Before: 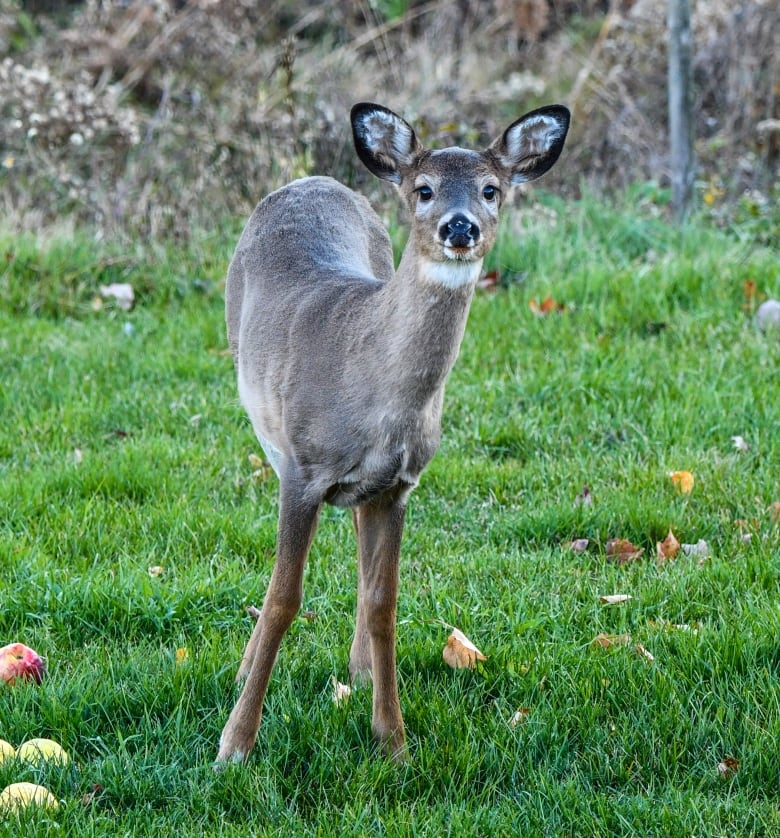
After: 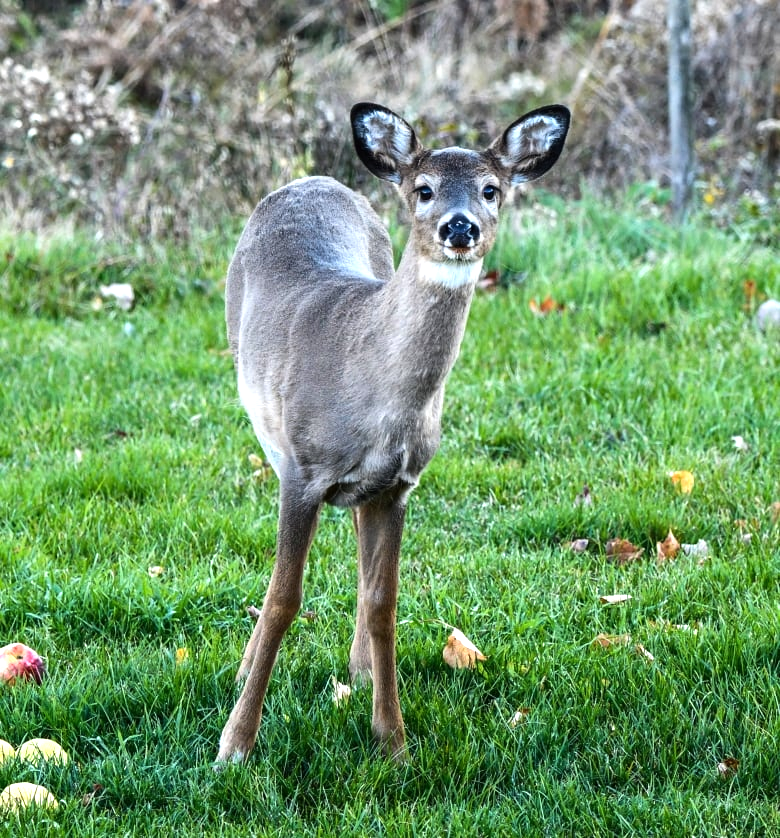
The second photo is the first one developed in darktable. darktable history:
tone equalizer: -8 EV -0.751 EV, -7 EV -0.727 EV, -6 EV -0.582 EV, -5 EV -0.395 EV, -3 EV 0.384 EV, -2 EV 0.6 EV, -1 EV 0.685 EV, +0 EV 0.739 EV, edges refinement/feathering 500, mask exposure compensation -1.57 EV, preserve details guided filter
